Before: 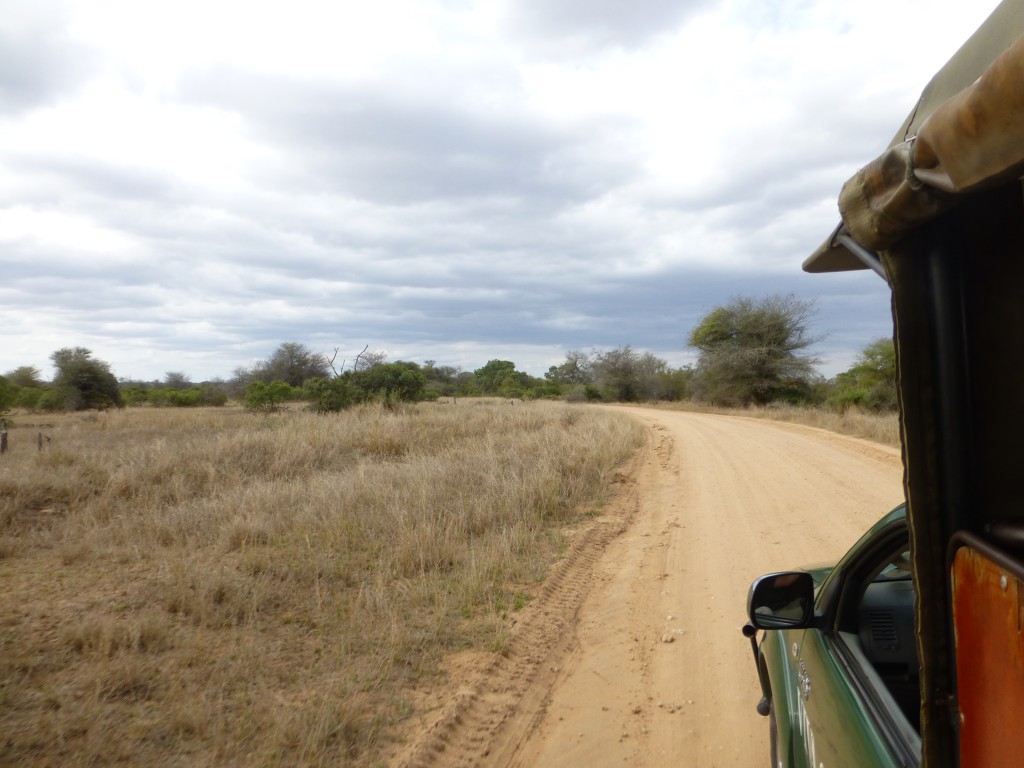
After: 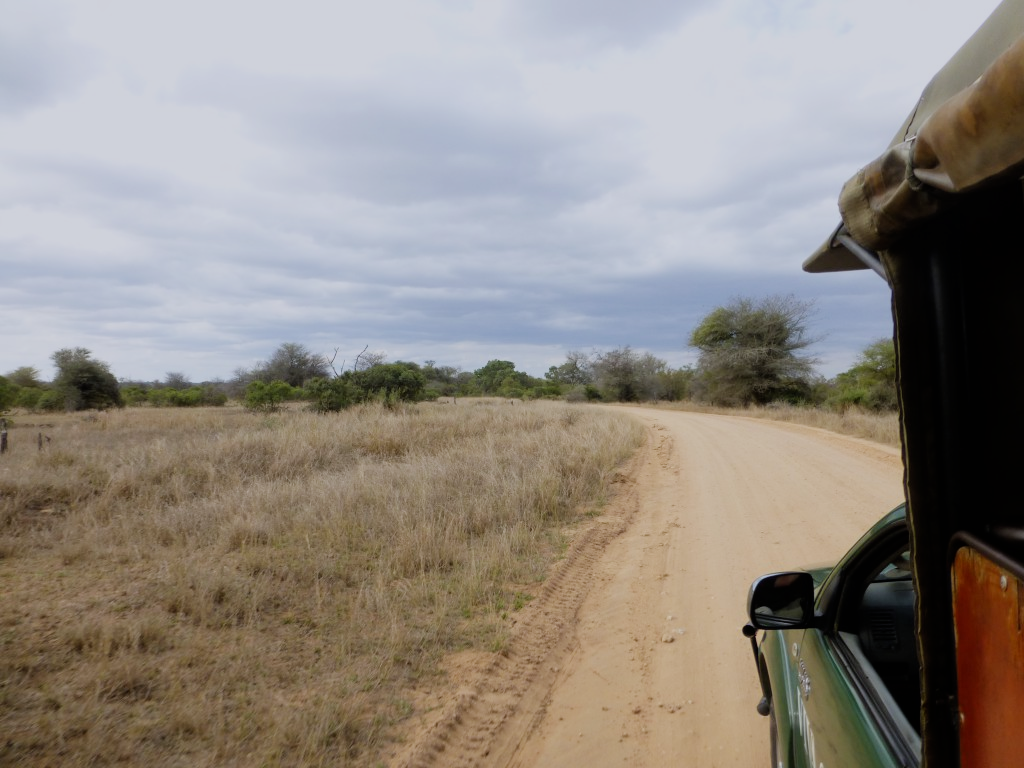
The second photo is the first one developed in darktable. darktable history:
white balance: red 0.984, blue 1.059
tone equalizer: on, module defaults
filmic rgb: black relative exposure -7.65 EV, white relative exposure 4.56 EV, hardness 3.61
